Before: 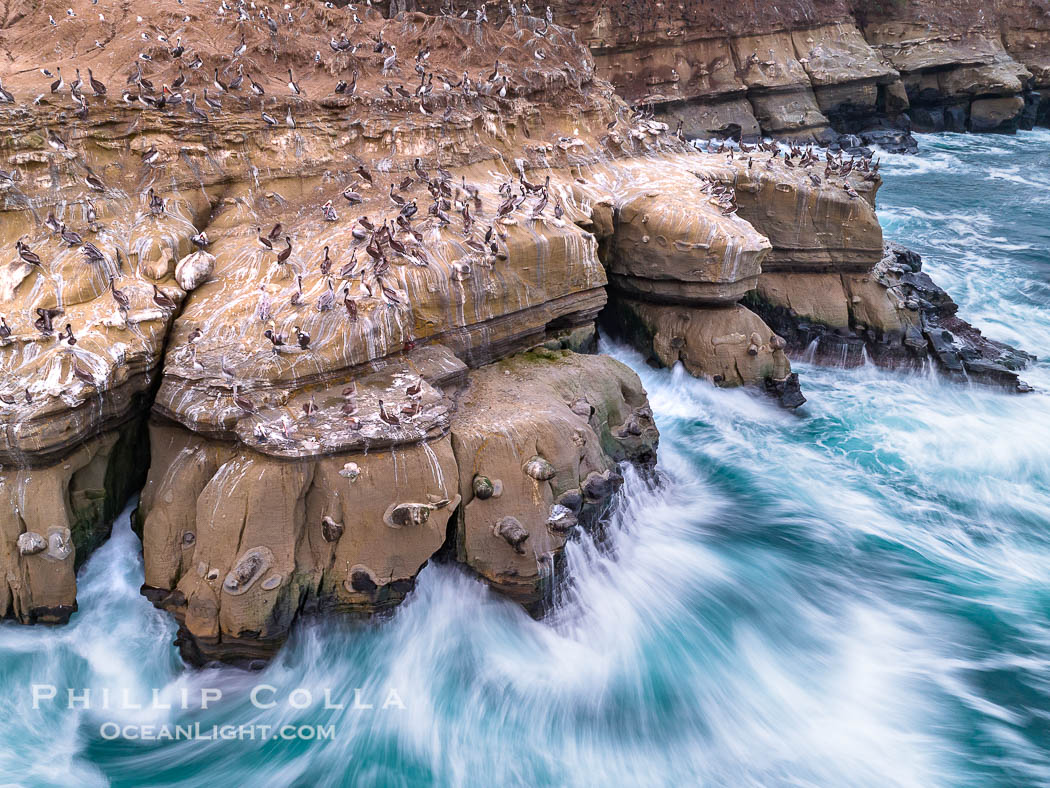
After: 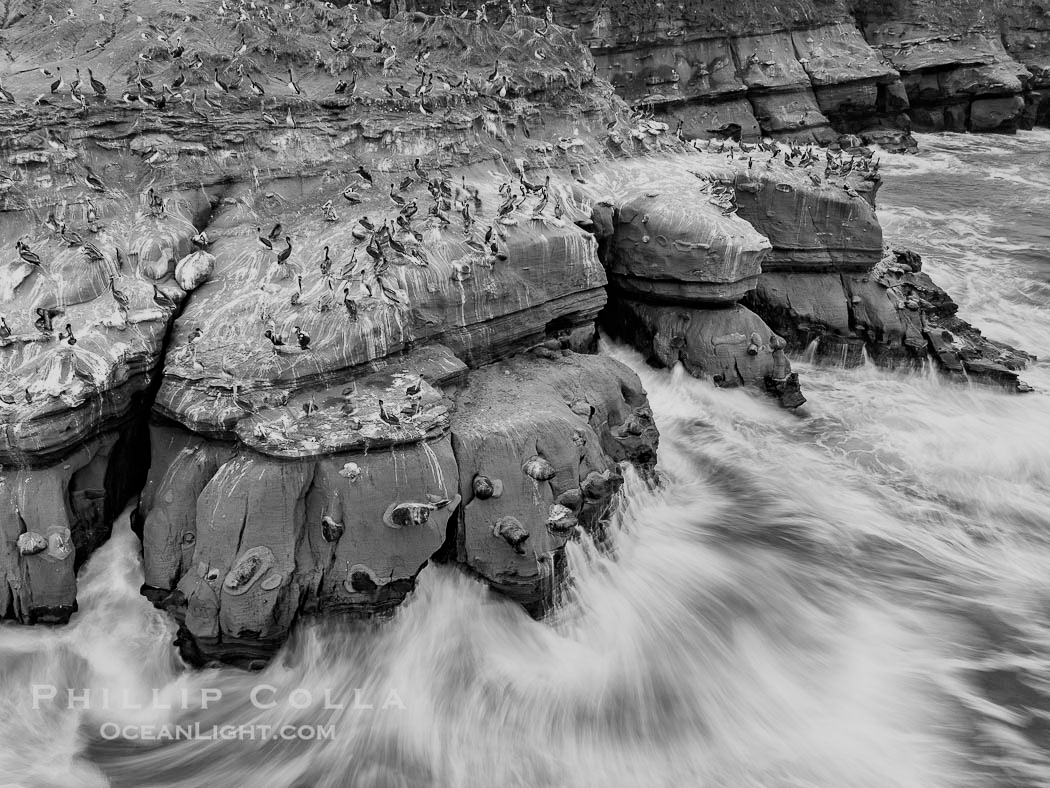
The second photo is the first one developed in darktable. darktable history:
filmic rgb: white relative exposure 3.85 EV, hardness 4.3
haze removal: on, module defaults
contrast brightness saturation: contrast 0.07
color calibration: output gray [0.18, 0.41, 0.41, 0], gray › normalize channels true, illuminant same as pipeline (D50), adaptation XYZ, x 0.346, y 0.359, gamut compression 0
